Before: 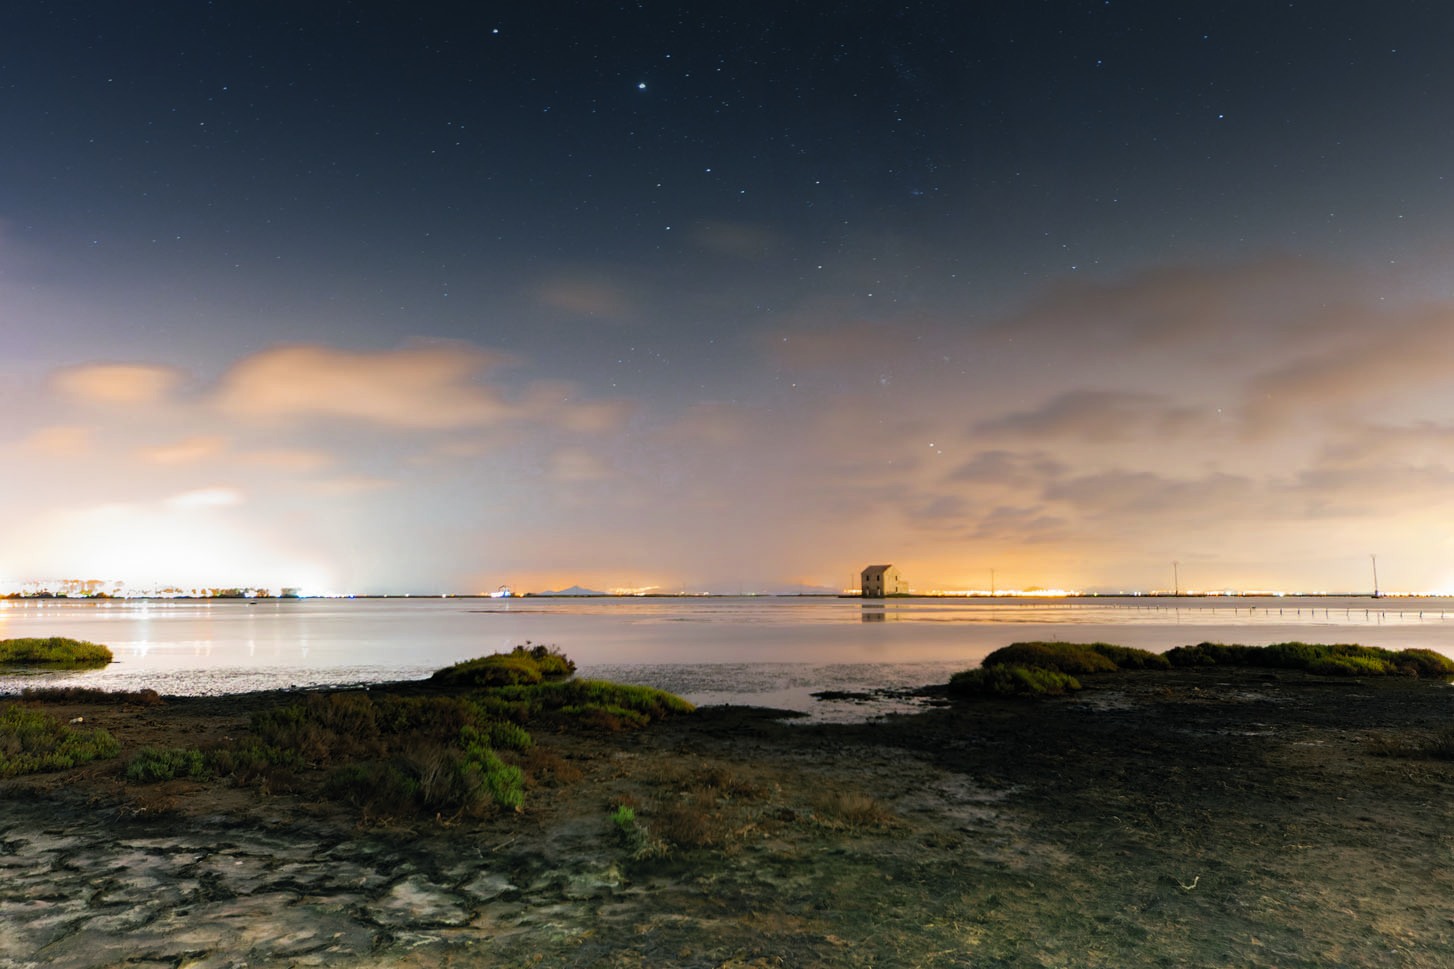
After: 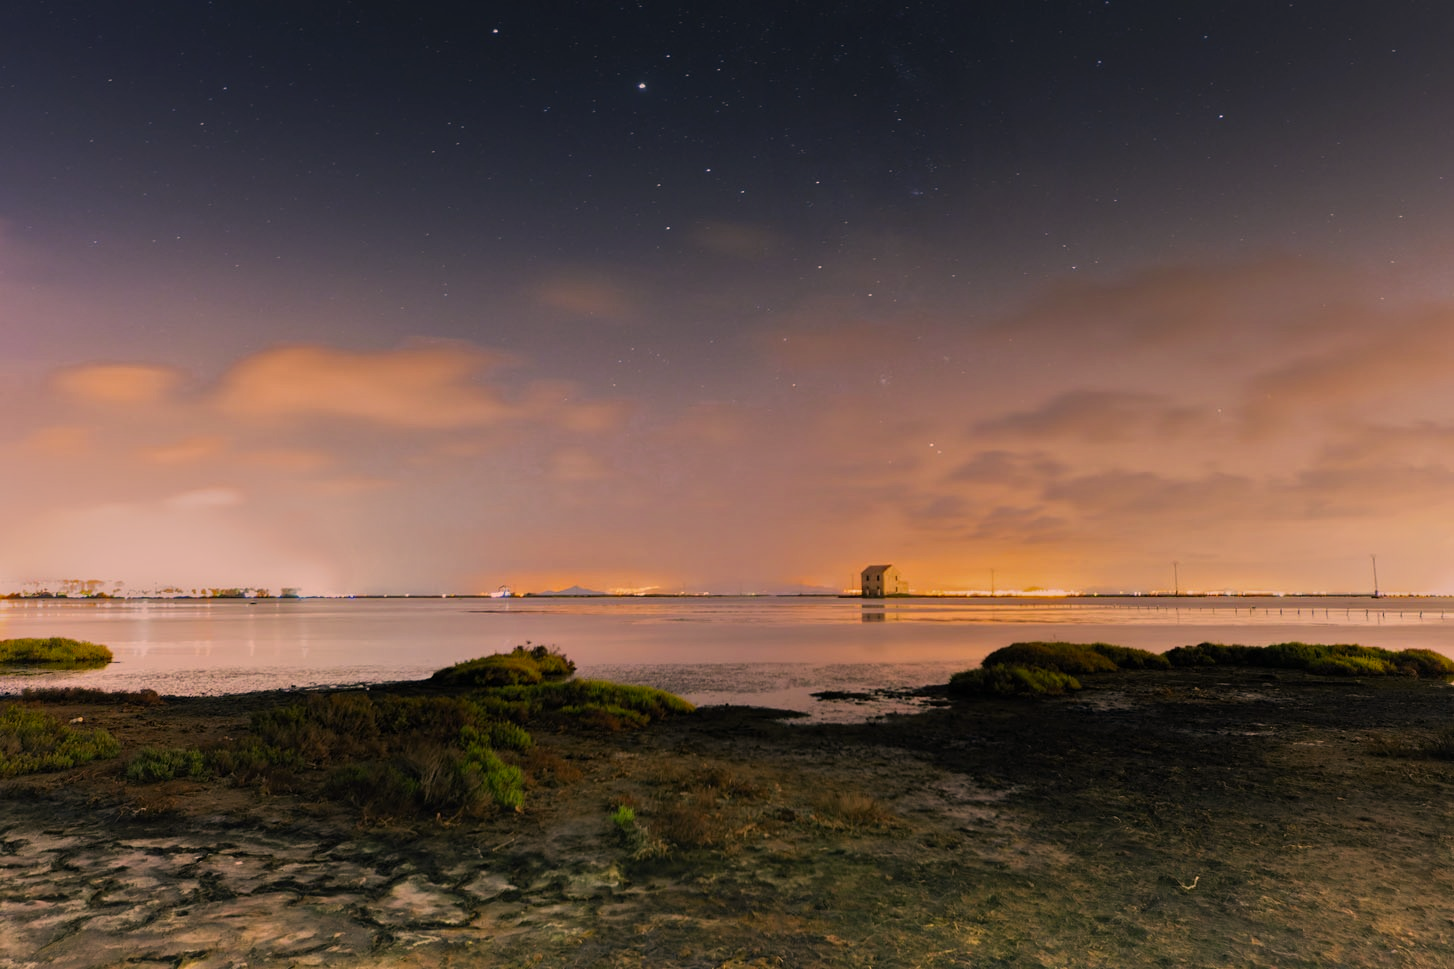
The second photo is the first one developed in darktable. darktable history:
tone equalizer: -8 EV -0.002 EV, -7 EV 0.005 EV, -6 EV -0.008 EV, -5 EV 0.007 EV, -4 EV -0.042 EV, -3 EV -0.233 EV, -2 EV -0.662 EV, -1 EV -0.983 EV, +0 EV -0.969 EV, smoothing diameter 2%, edges refinement/feathering 20, mask exposure compensation -1.57 EV, filter diffusion 5
color correction: highlights a* 21.16, highlights b* 19.61
